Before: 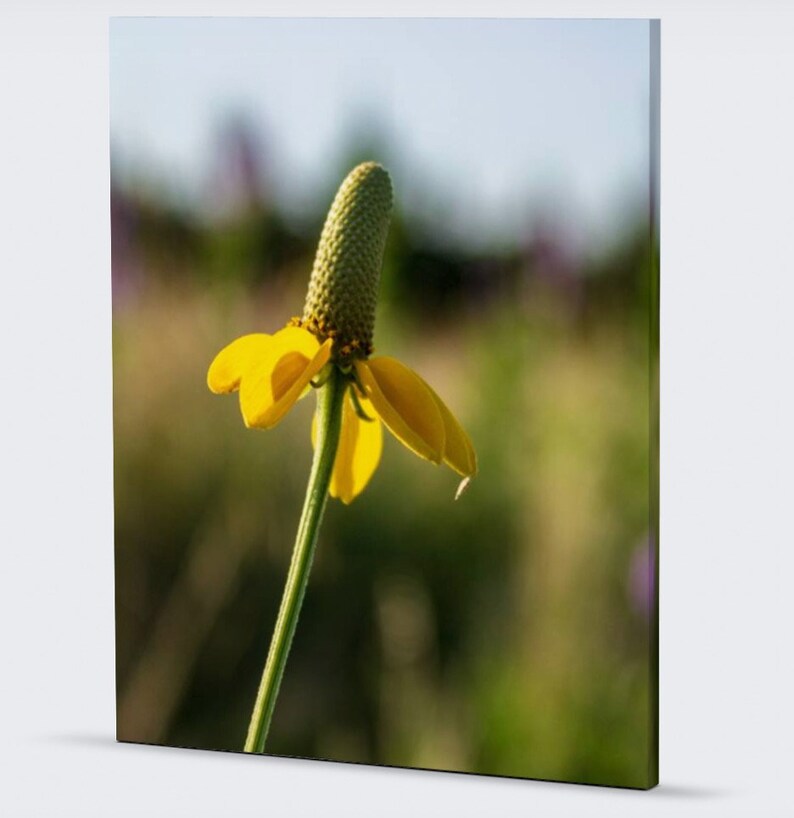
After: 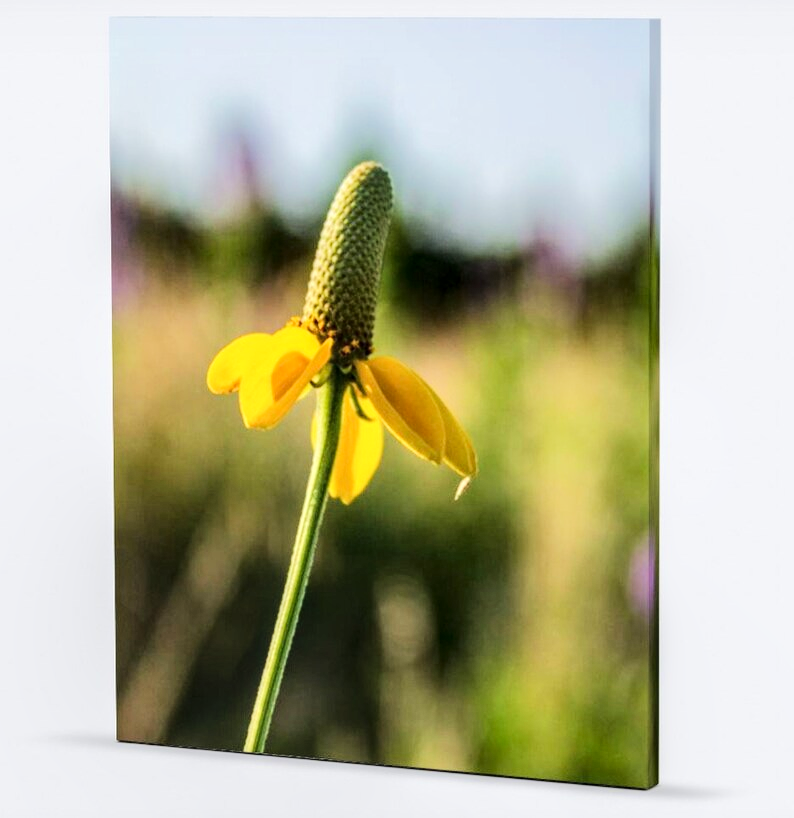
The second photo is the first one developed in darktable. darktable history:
local contrast: detail 130%
exposure: exposure -0.04 EV, compensate highlight preservation false
tone equalizer: -7 EV 0.153 EV, -6 EV 0.635 EV, -5 EV 1.14 EV, -4 EV 1.3 EV, -3 EV 1.18 EV, -2 EV 0.6 EV, -1 EV 0.157 EV, edges refinement/feathering 500, mask exposure compensation -1.57 EV, preserve details no
